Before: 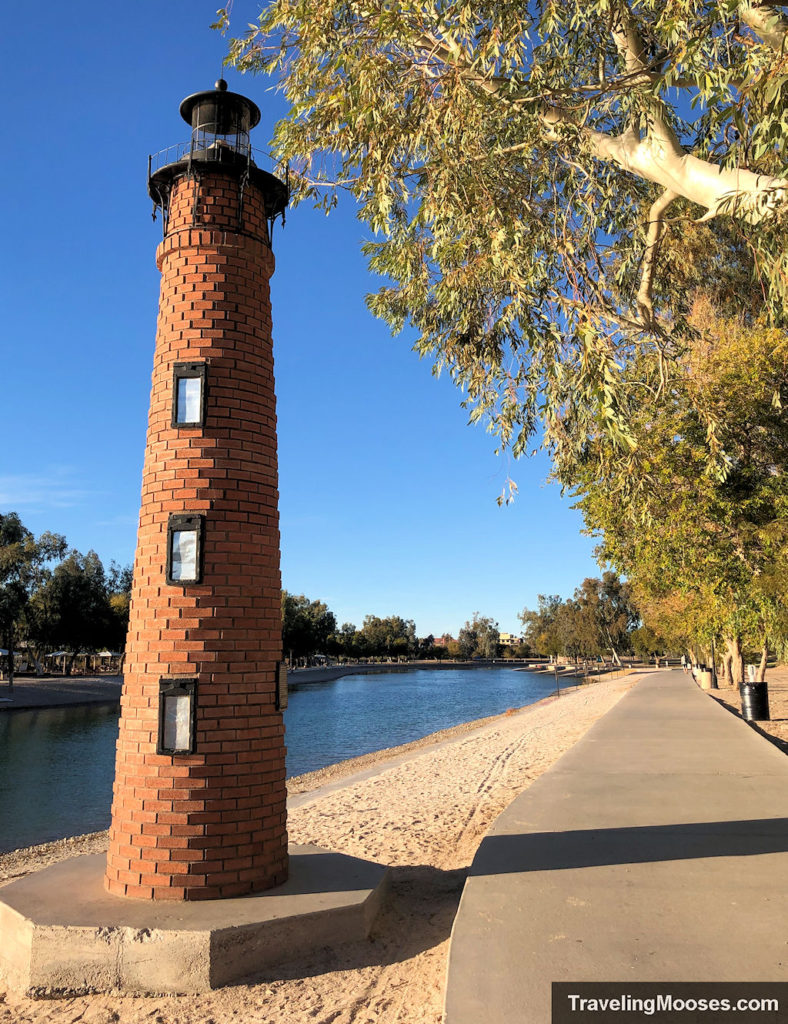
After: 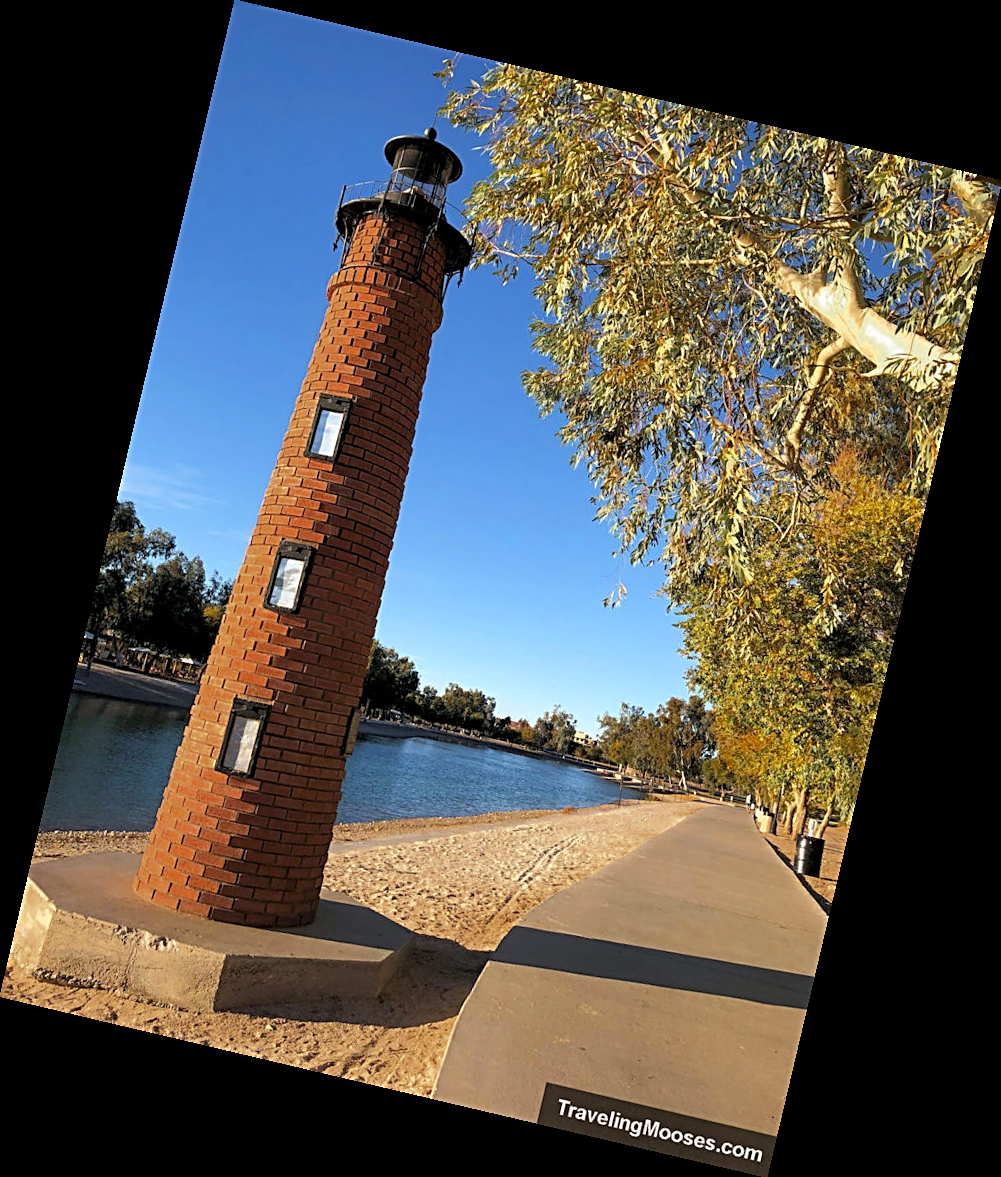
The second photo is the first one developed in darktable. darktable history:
sharpen: radius 2.767
rotate and perspective: rotation 13.27°, automatic cropping off
color zones: curves: ch0 [(0.11, 0.396) (0.195, 0.36) (0.25, 0.5) (0.303, 0.412) (0.357, 0.544) (0.75, 0.5) (0.967, 0.328)]; ch1 [(0, 0.468) (0.112, 0.512) (0.202, 0.6) (0.25, 0.5) (0.307, 0.352) (0.357, 0.544) (0.75, 0.5) (0.963, 0.524)]
